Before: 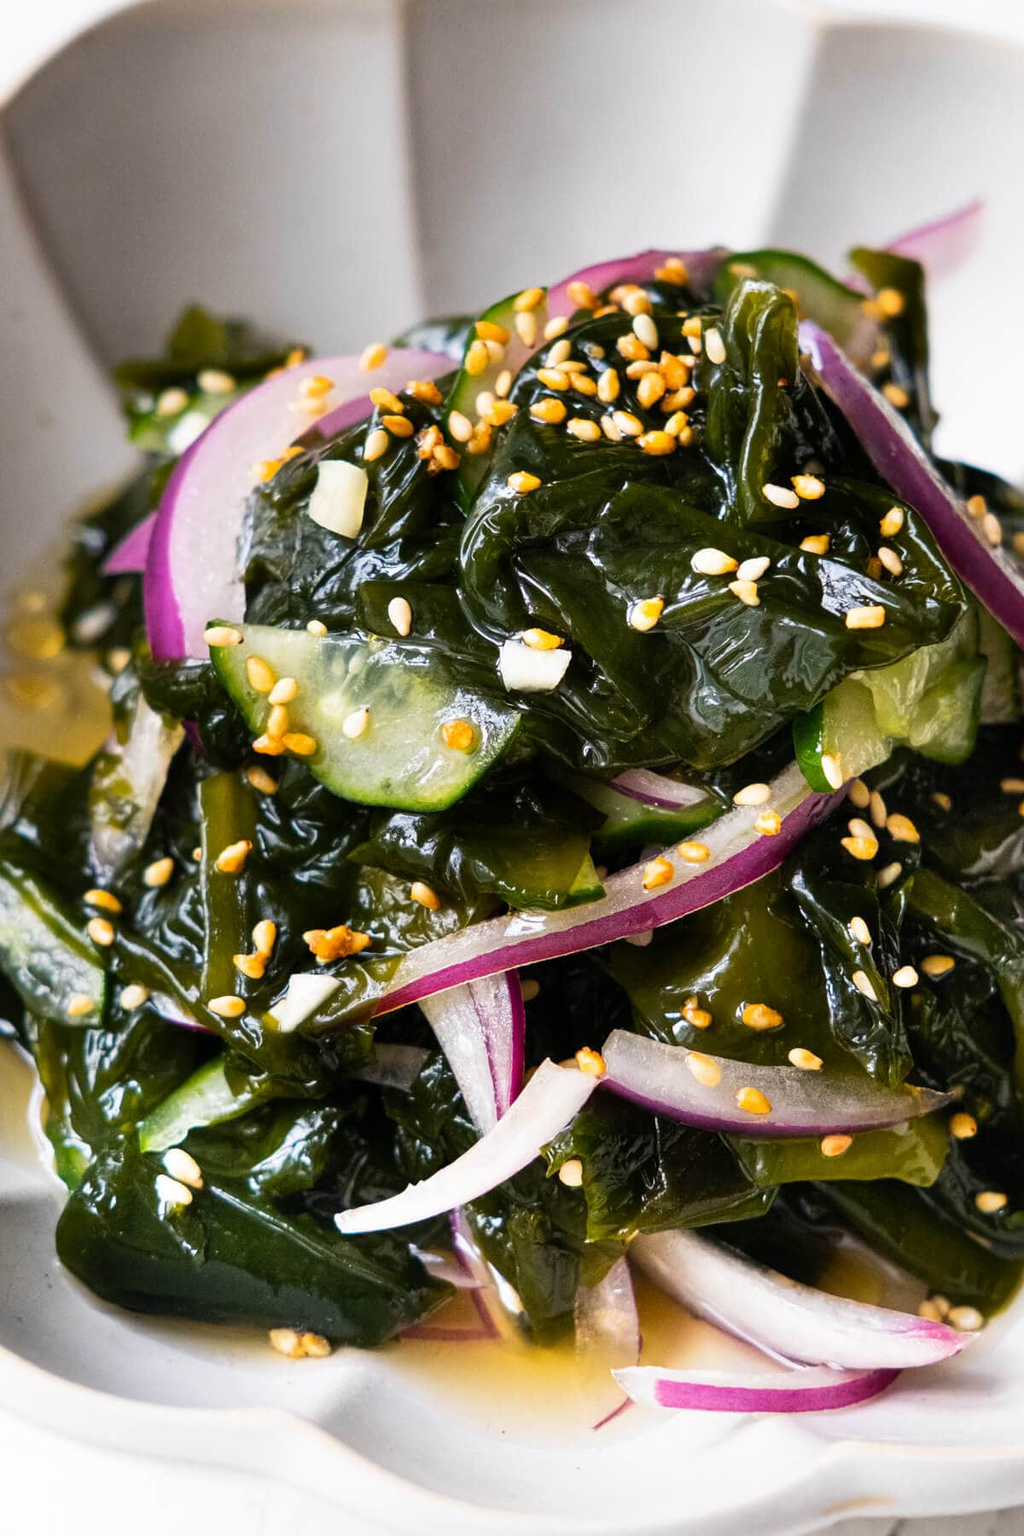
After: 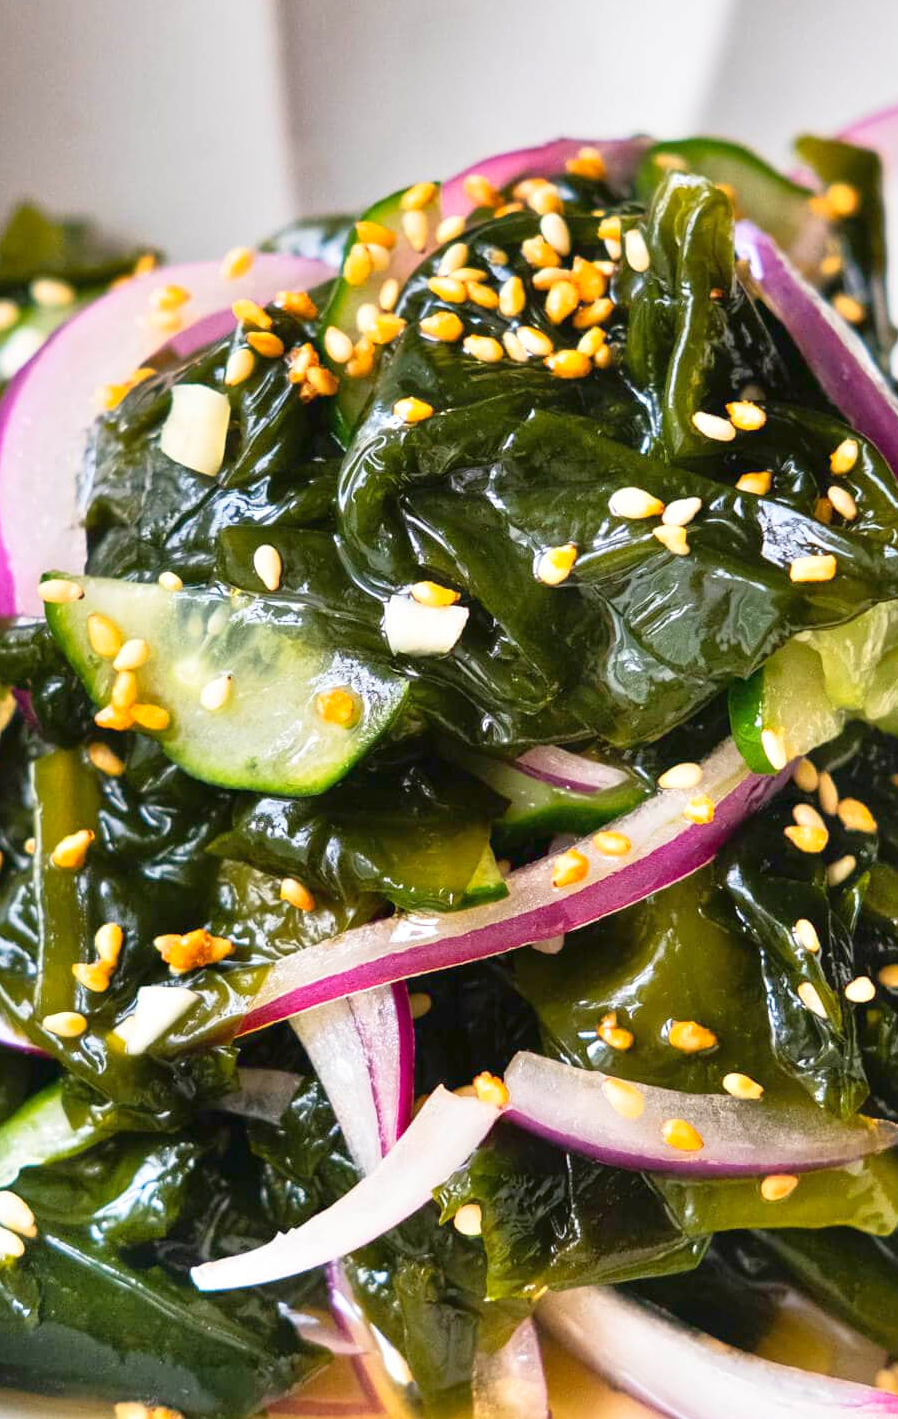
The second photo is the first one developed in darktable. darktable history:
tone equalizer: -8 EV 1 EV, -7 EV 1 EV, -6 EV 1 EV, -5 EV 1 EV, -4 EV 1 EV, -3 EV 0.75 EV, -2 EV 0.5 EV, -1 EV 0.25 EV
shadows and highlights: radius 125.46, shadows 21.19, highlights -21.19, low approximation 0.01
tone curve: curves: ch0 [(0, 0.028) (0.138, 0.156) (0.468, 0.516) (0.754, 0.823) (1, 1)], color space Lab, linked channels, preserve colors none
crop: left 16.768%, top 8.653%, right 8.362%, bottom 12.485%
